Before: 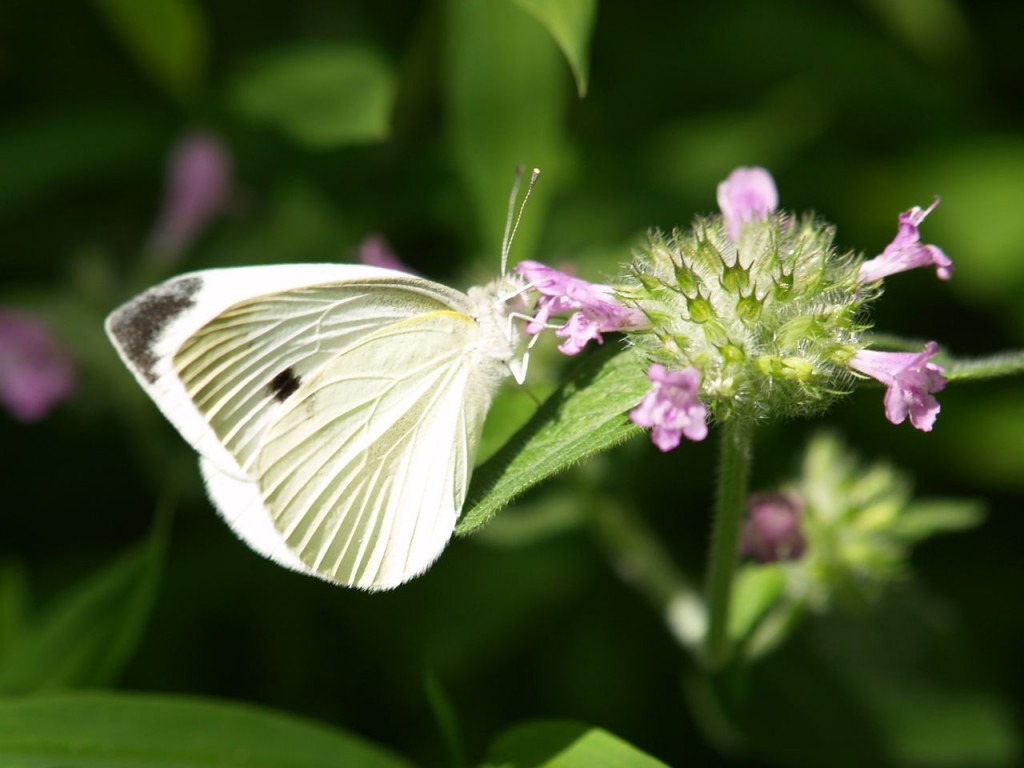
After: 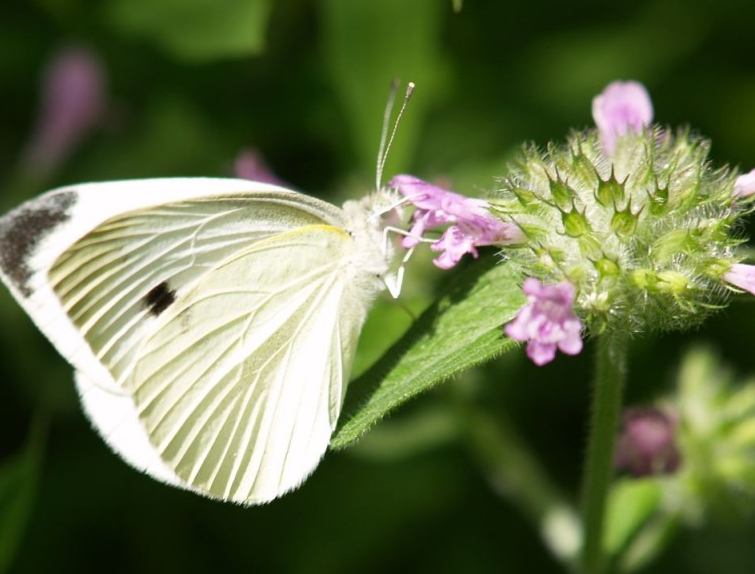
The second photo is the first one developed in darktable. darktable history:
crop and rotate: left 12.233%, top 11.327%, right 13.969%, bottom 13.897%
